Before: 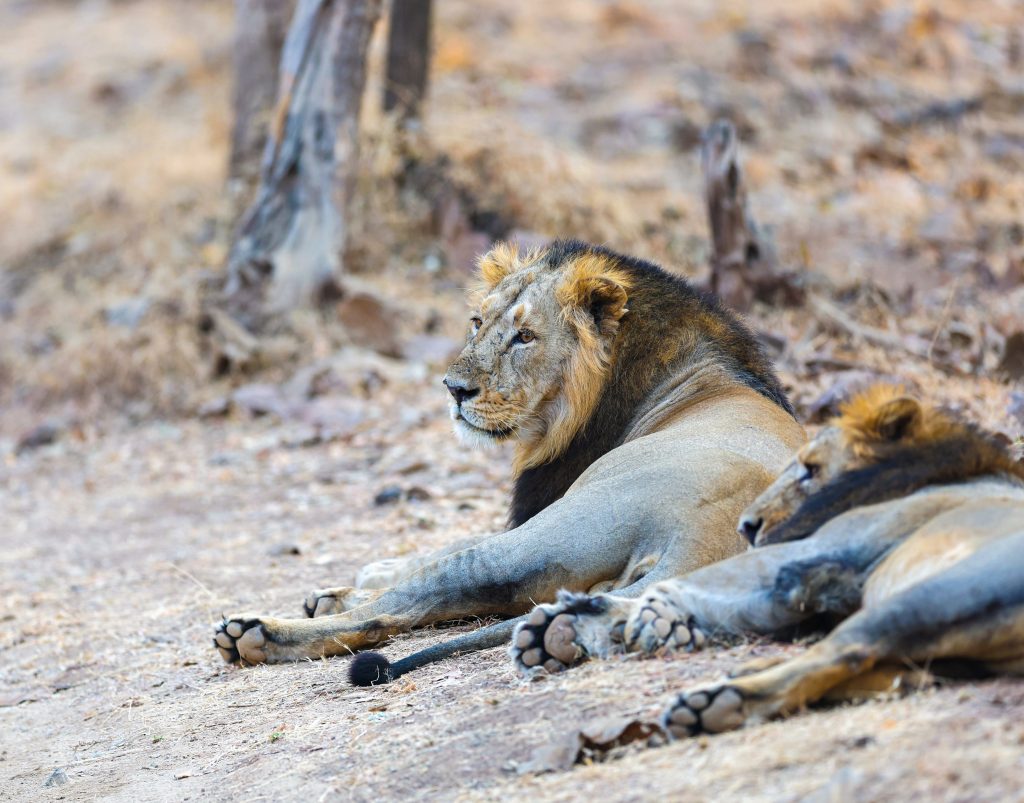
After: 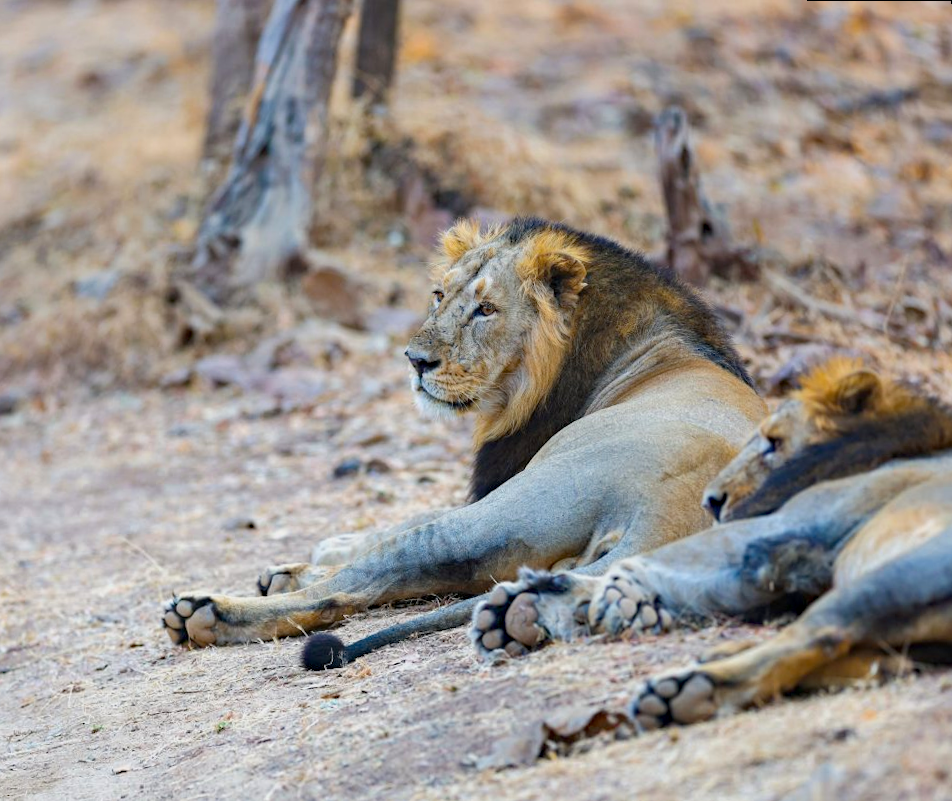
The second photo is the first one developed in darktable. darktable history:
rotate and perspective: rotation 0.215°, lens shift (vertical) -0.139, crop left 0.069, crop right 0.939, crop top 0.002, crop bottom 0.996
color balance rgb: contrast -10%
haze removal: compatibility mode true, adaptive false
